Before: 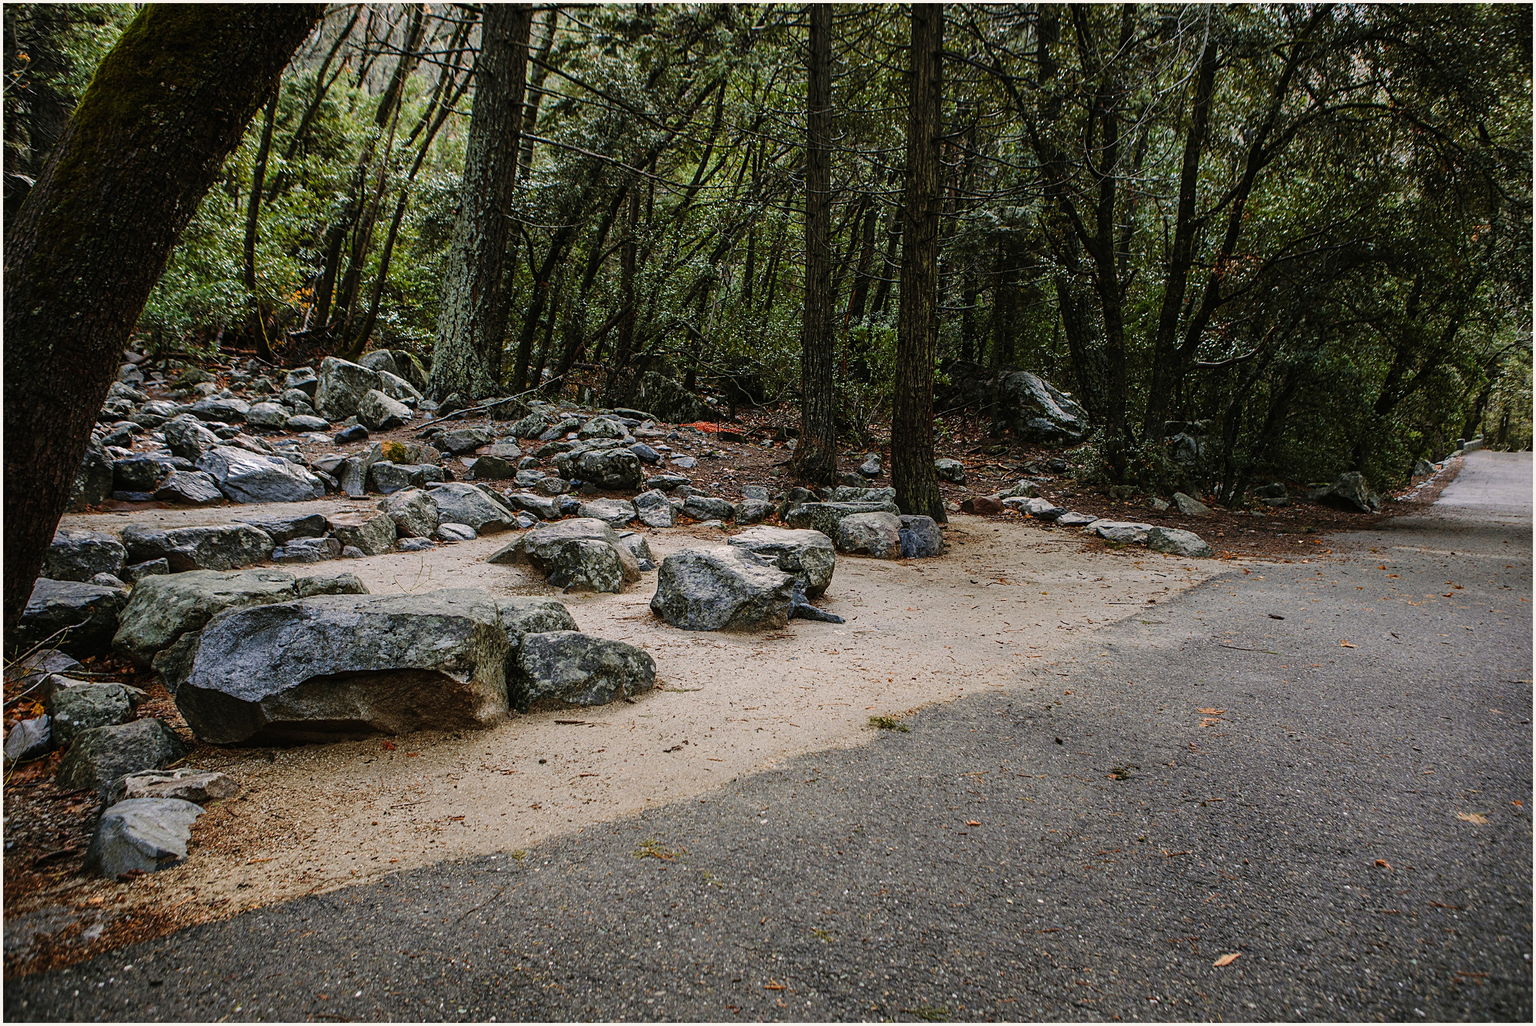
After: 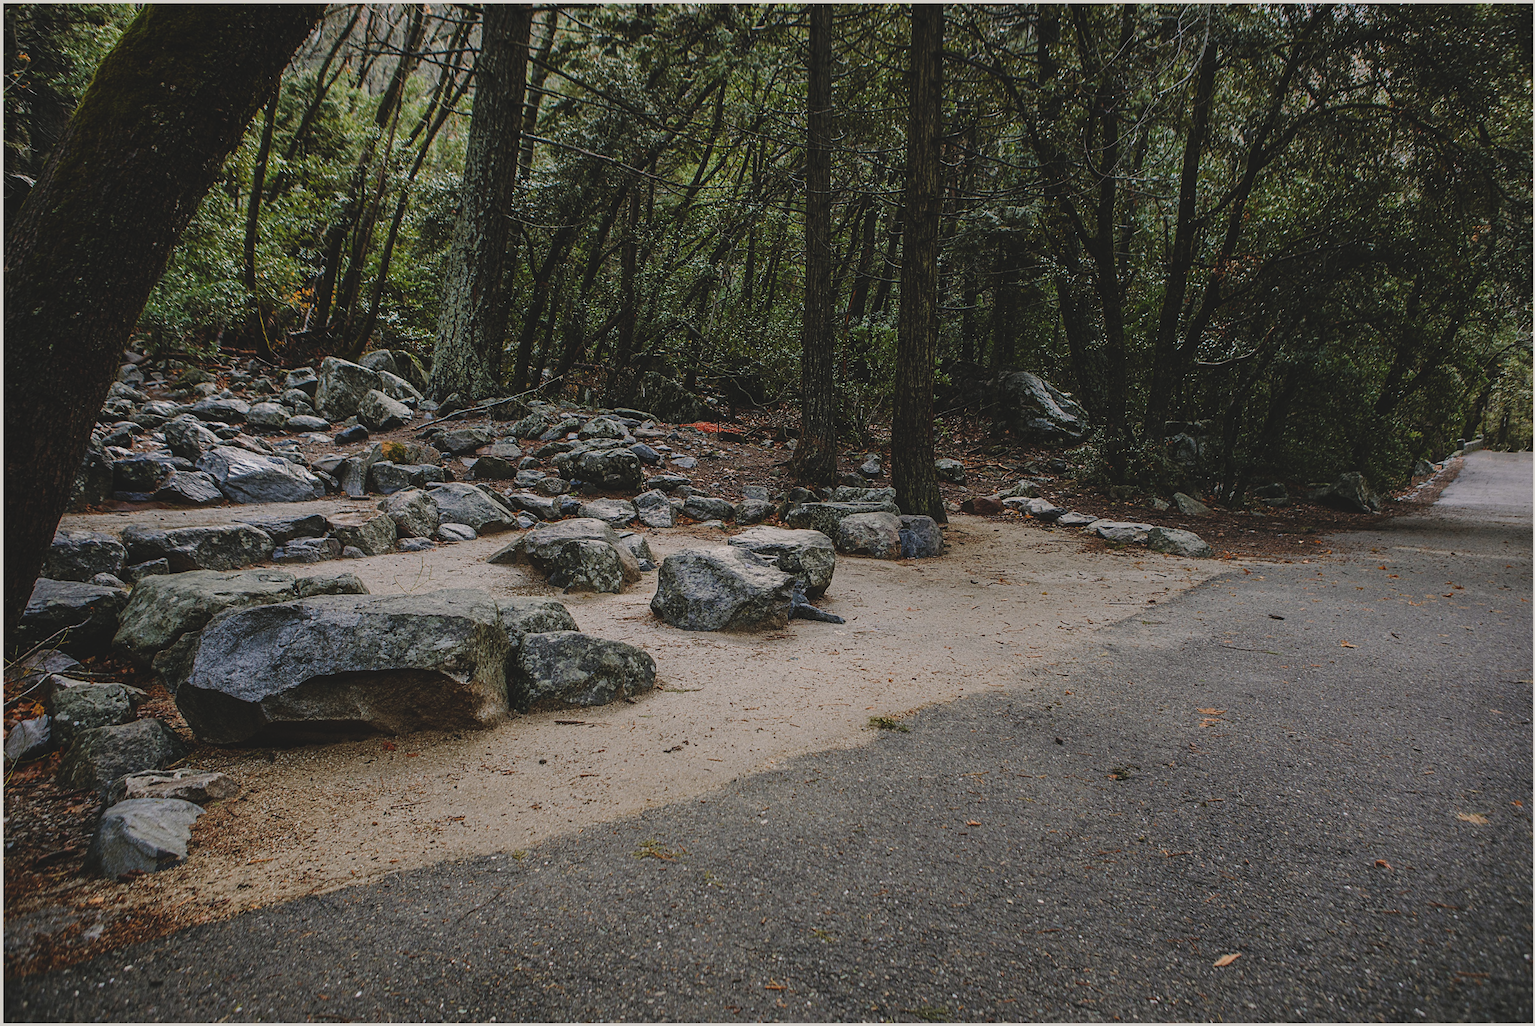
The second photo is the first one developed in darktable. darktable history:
exposure: black level correction -0.015, exposure -0.524 EV, compensate highlight preservation false
